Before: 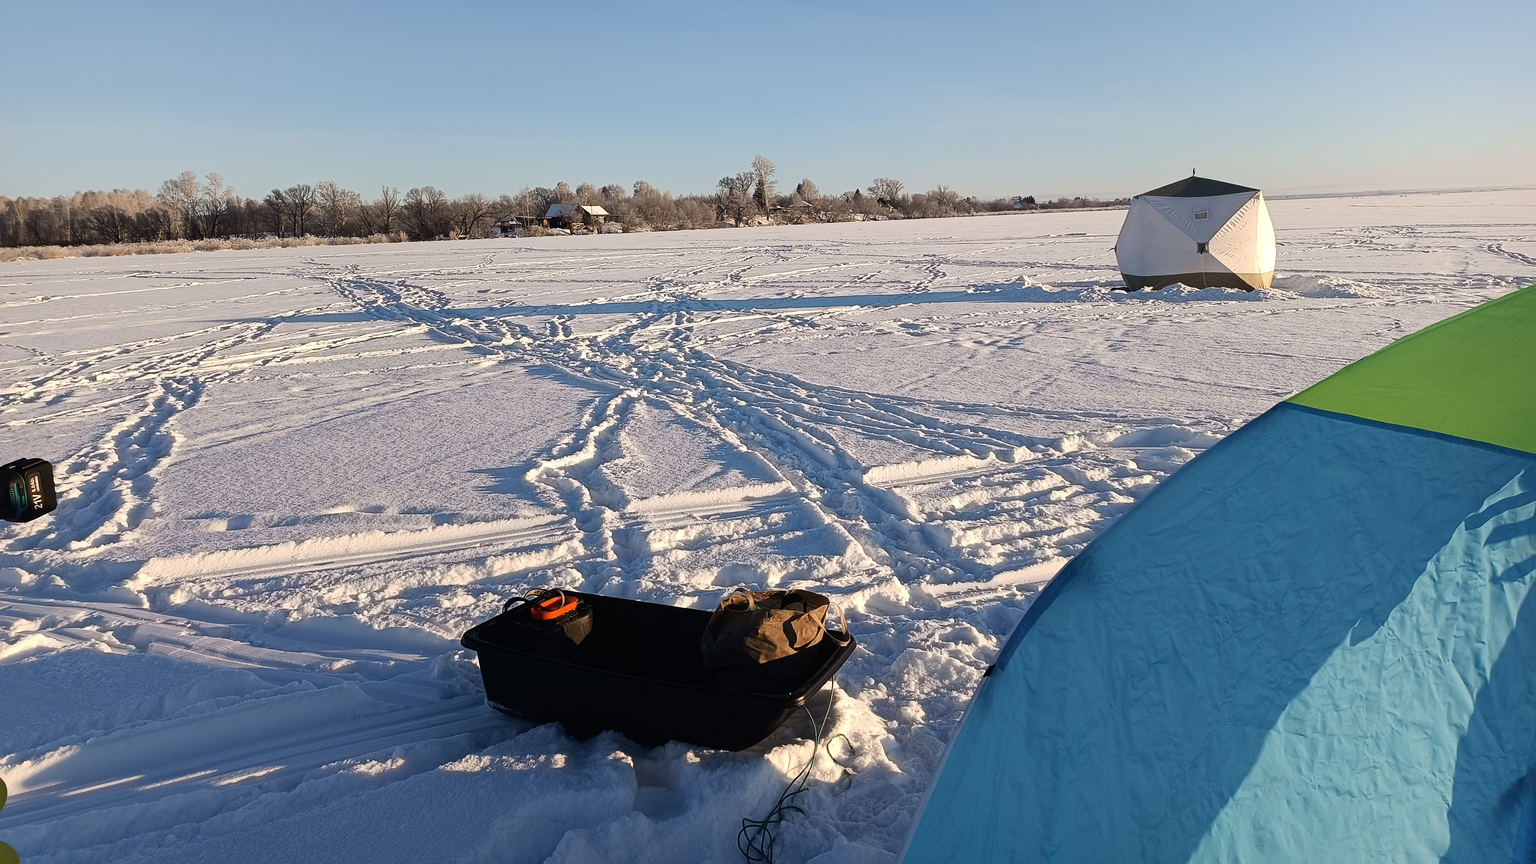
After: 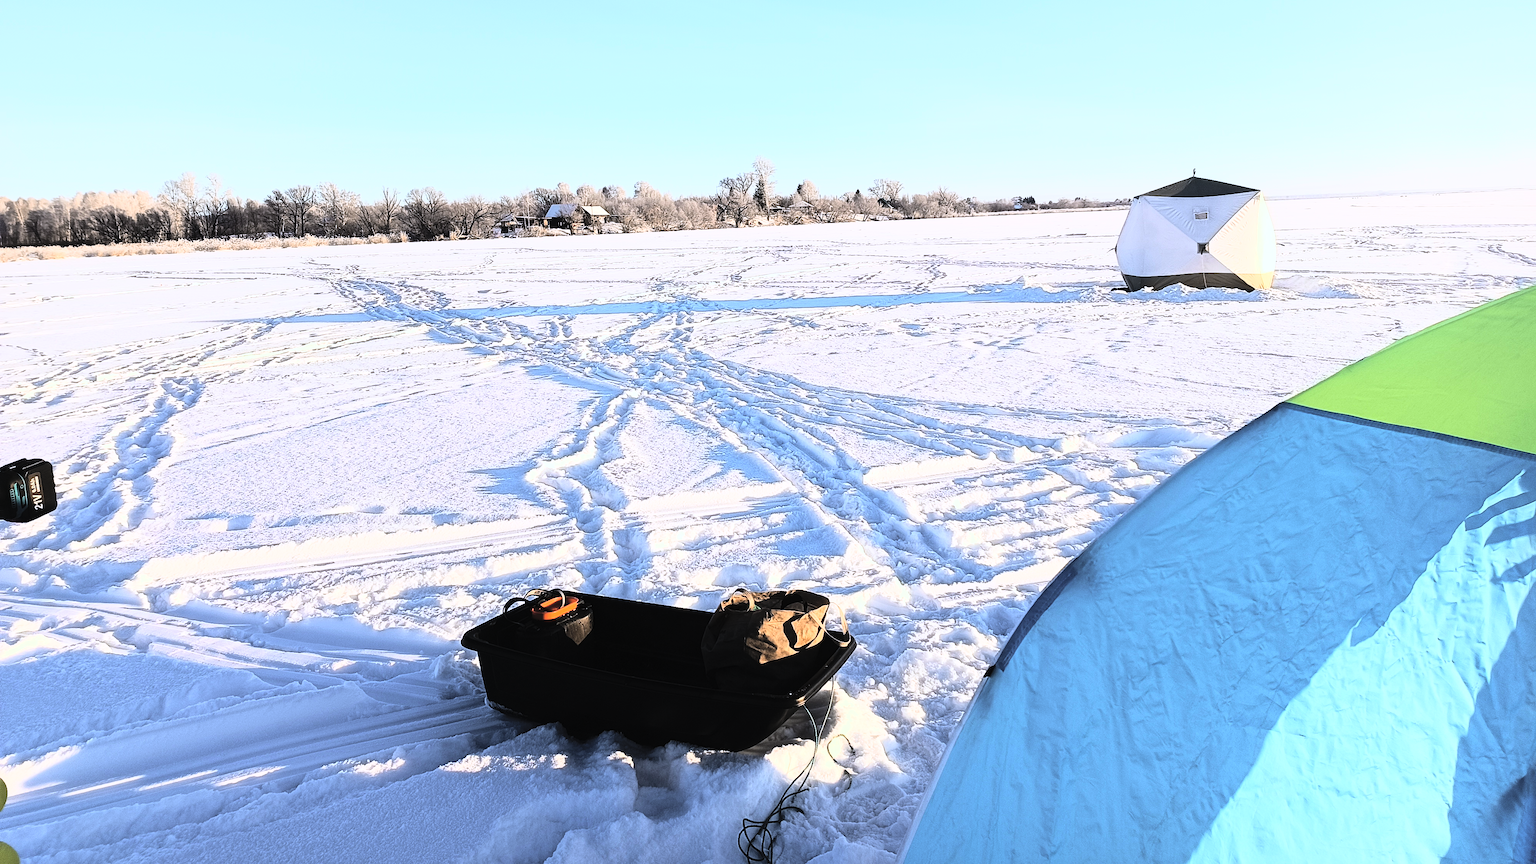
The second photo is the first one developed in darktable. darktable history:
contrast brightness saturation: brightness 0.28
white balance: red 0.954, blue 1.079
rgb curve: curves: ch0 [(0, 0) (0.21, 0.15) (0.24, 0.21) (0.5, 0.75) (0.75, 0.96) (0.89, 0.99) (1, 1)]; ch1 [(0, 0.02) (0.21, 0.13) (0.25, 0.2) (0.5, 0.67) (0.75, 0.9) (0.89, 0.97) (1, 1)]; ch2 [(0, 0.02) (0.21, 0.13) (0.25, 0.2) (0.5, 0.67) (0.75, 0.9) (0.89, 0.97) (1, 1)], compensate middle gray true
